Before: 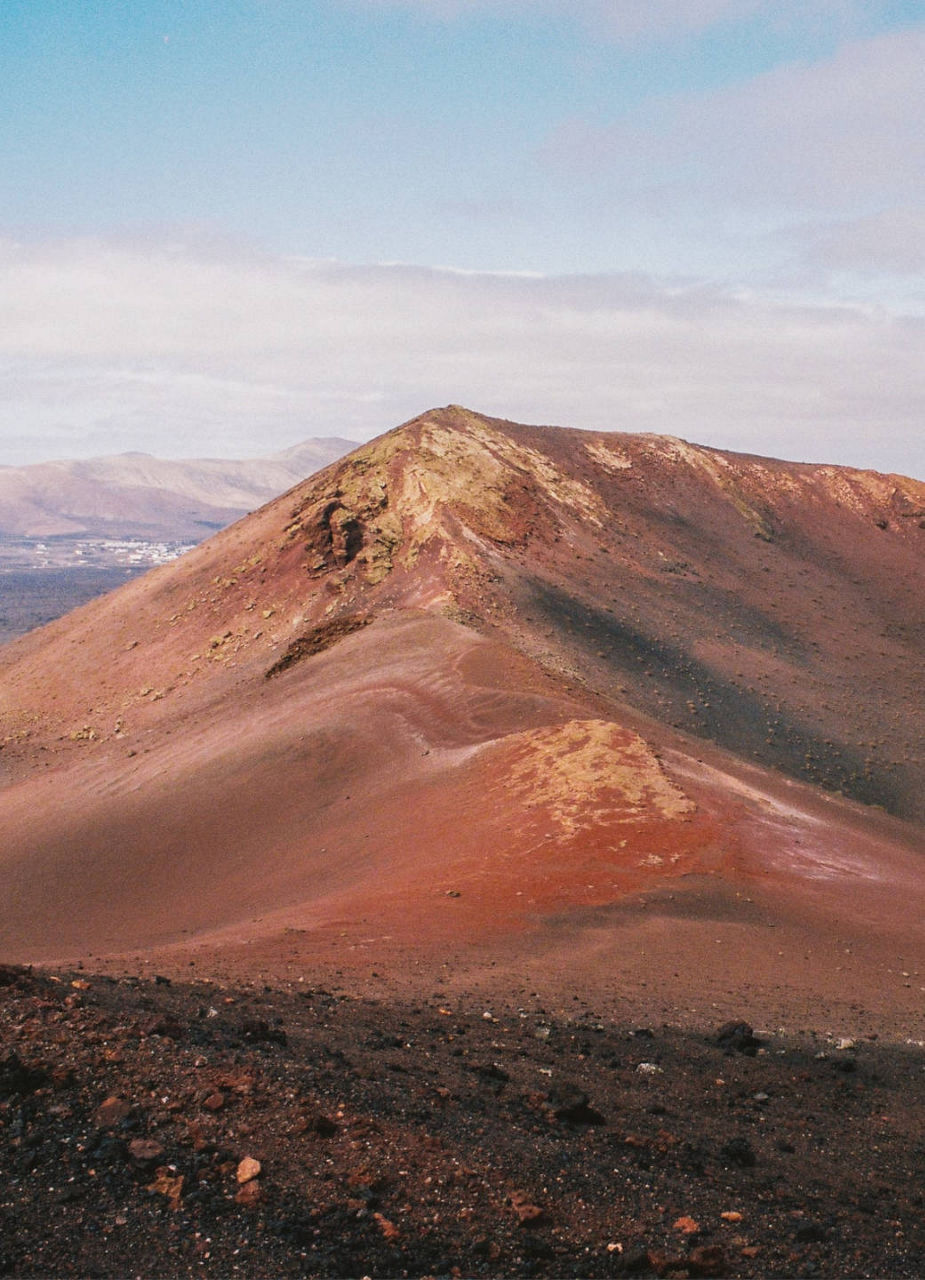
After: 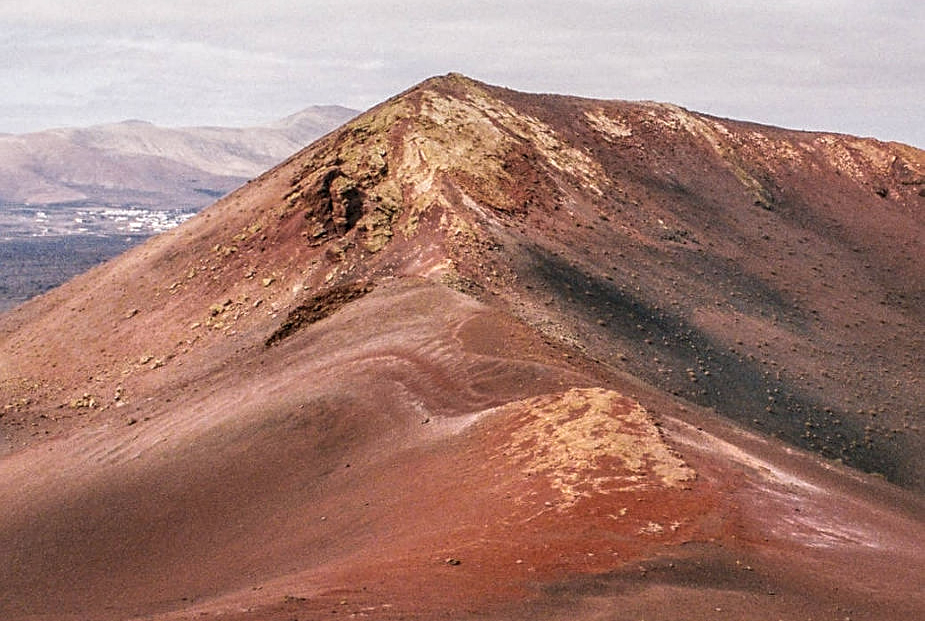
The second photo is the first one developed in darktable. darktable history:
local contrast: detail 142%
crop and rotate: top 26.004%, bottom 25.417%
contrast brightness saturation: saturation -0.041
sharpen: on, module defaults
